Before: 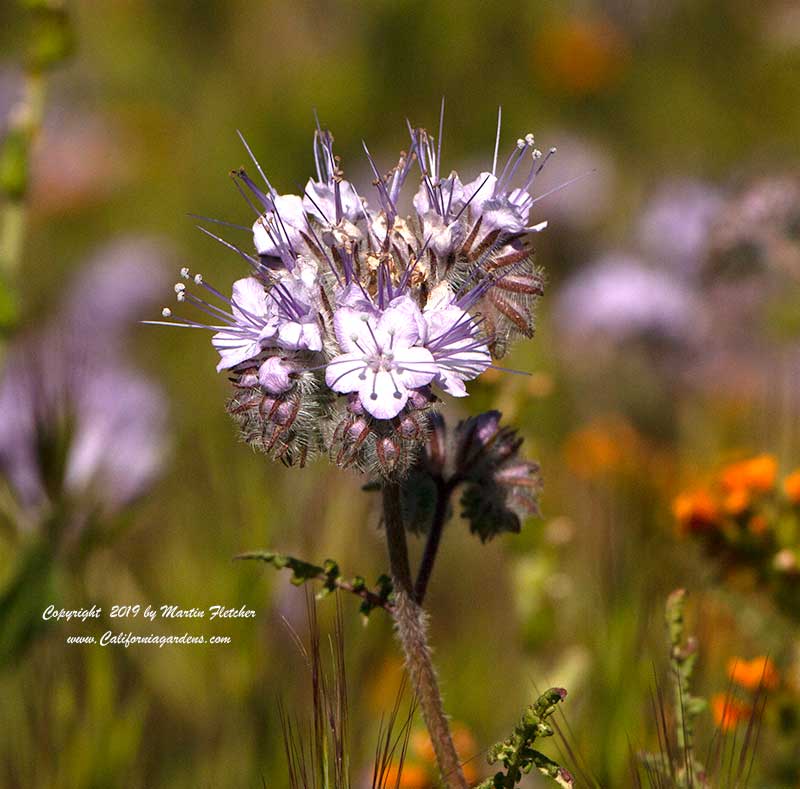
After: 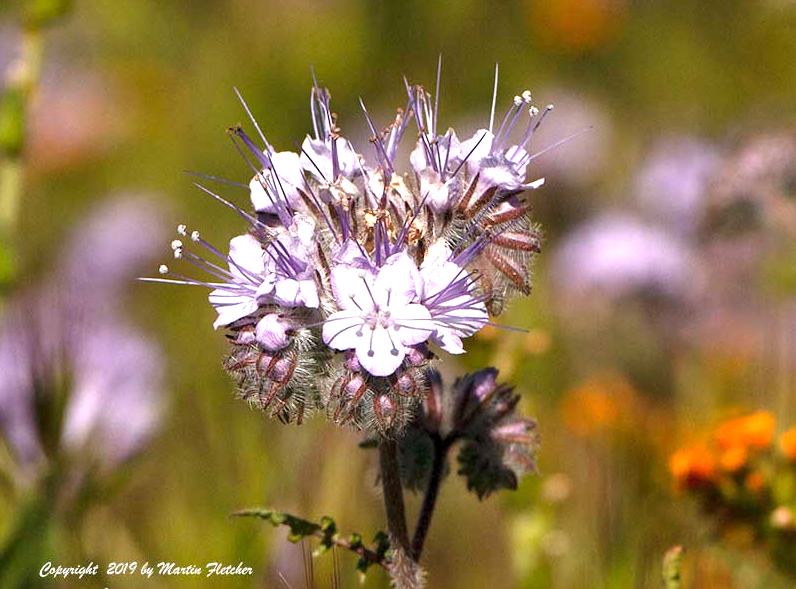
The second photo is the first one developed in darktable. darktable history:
levels: levels [0.018, 0.493, 1]
crop: left 0.387%, top 5.469%, bottom 19.809%
shadows and highlights: soften with gaussian
exposure: black level correction 0, exposure 0.5 EV, compensate exposure bias true, compensate highlight preservation false
